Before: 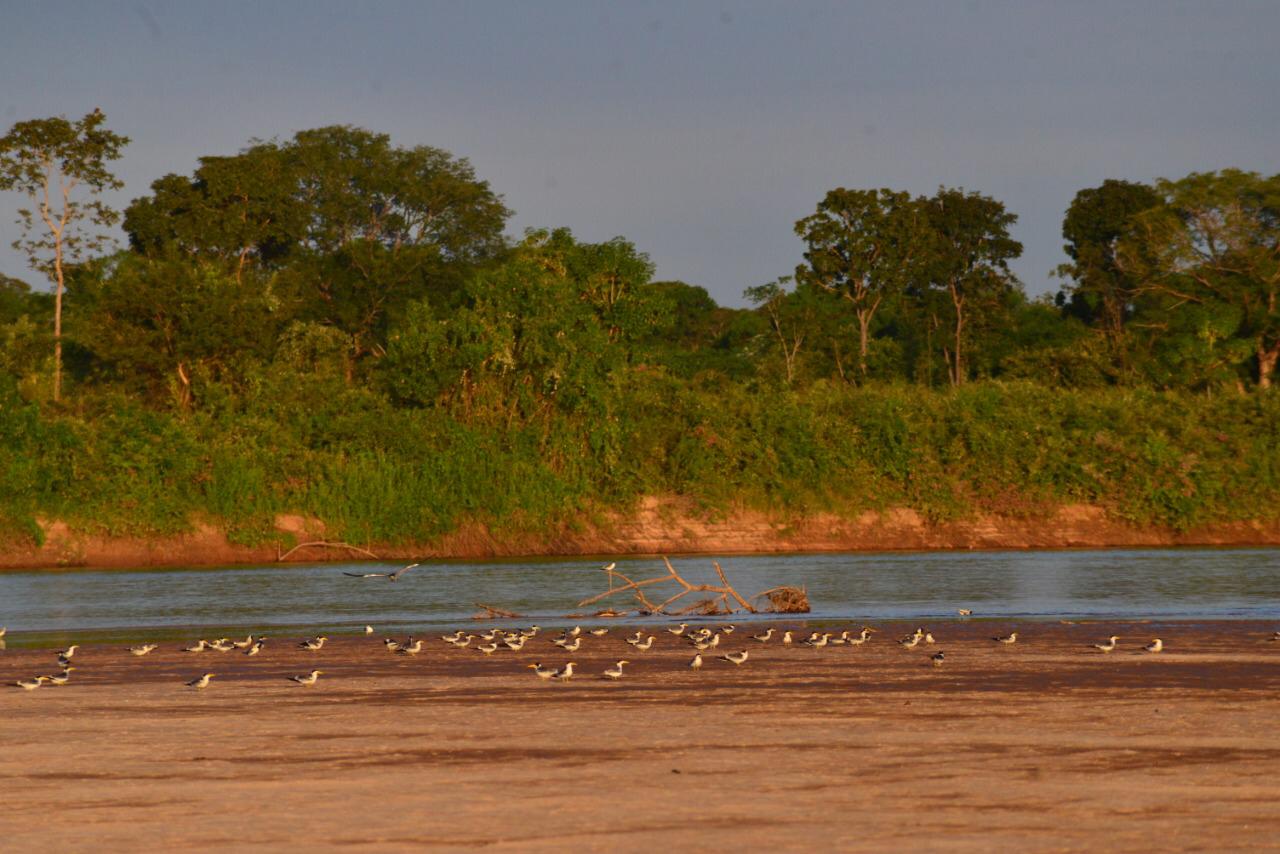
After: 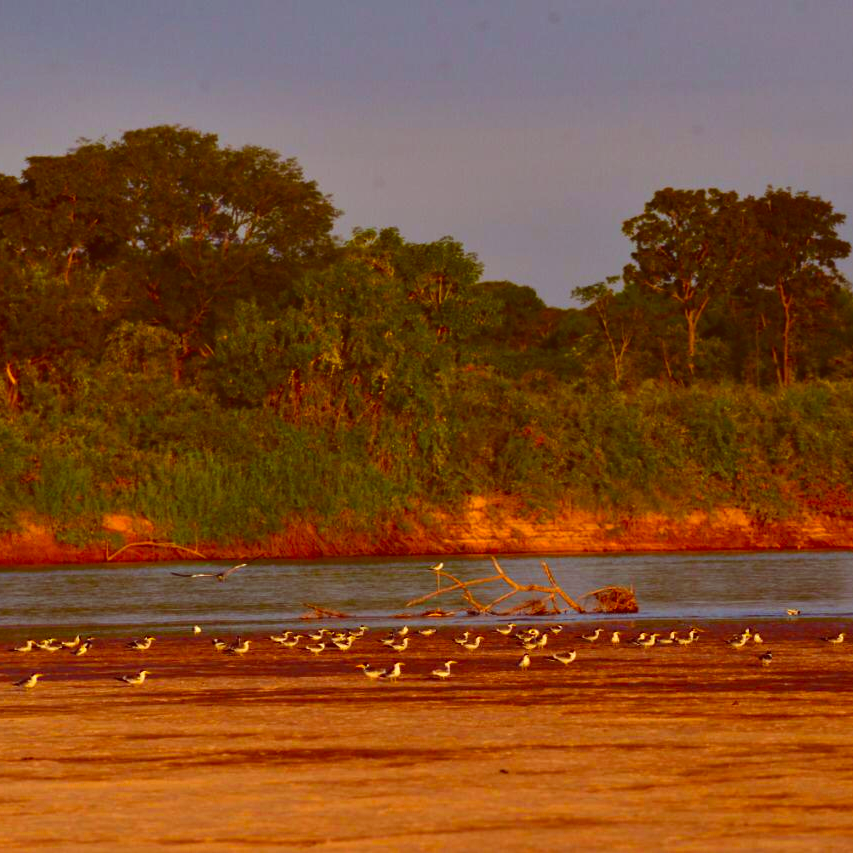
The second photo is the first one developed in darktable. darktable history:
color correction: highlights a* -7.05, highlights b* -0.176, shadows a* 20.58, shadows b* 12.03
exposure: black level correction -0.009, exposure 0.071 EV, compensate exposure bias true, compensate highlight preservation false
crop and rotate: left 13.466%, right 19.891%
color balance rgb: perceptual saturation grading › global saturation 2.805%, global vibrance 50.14%
contrast brightness saturation: contrast 0.133, brightness -0.065, saturation 0.158
